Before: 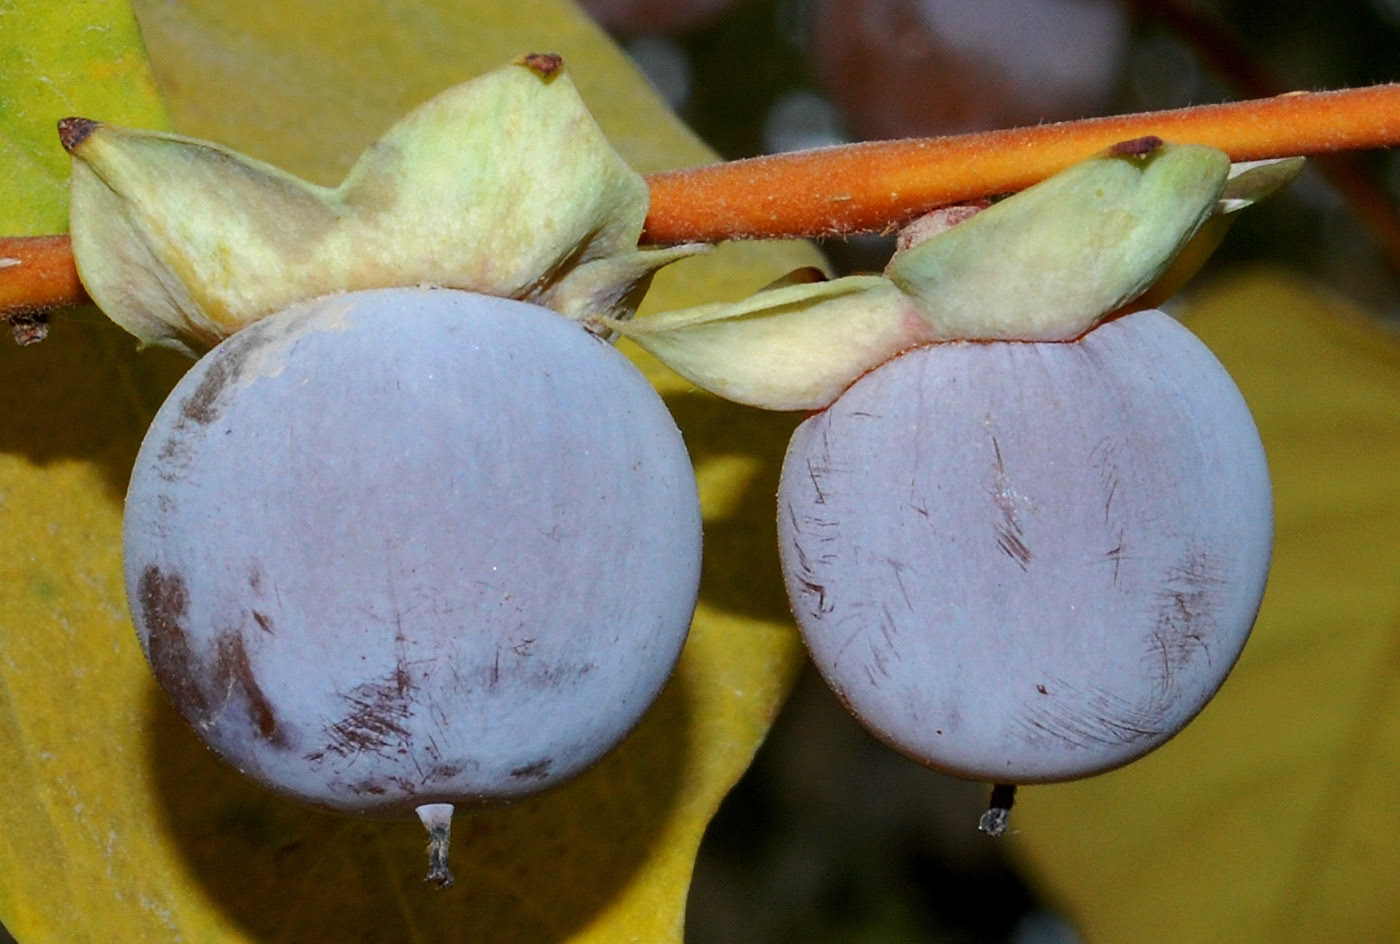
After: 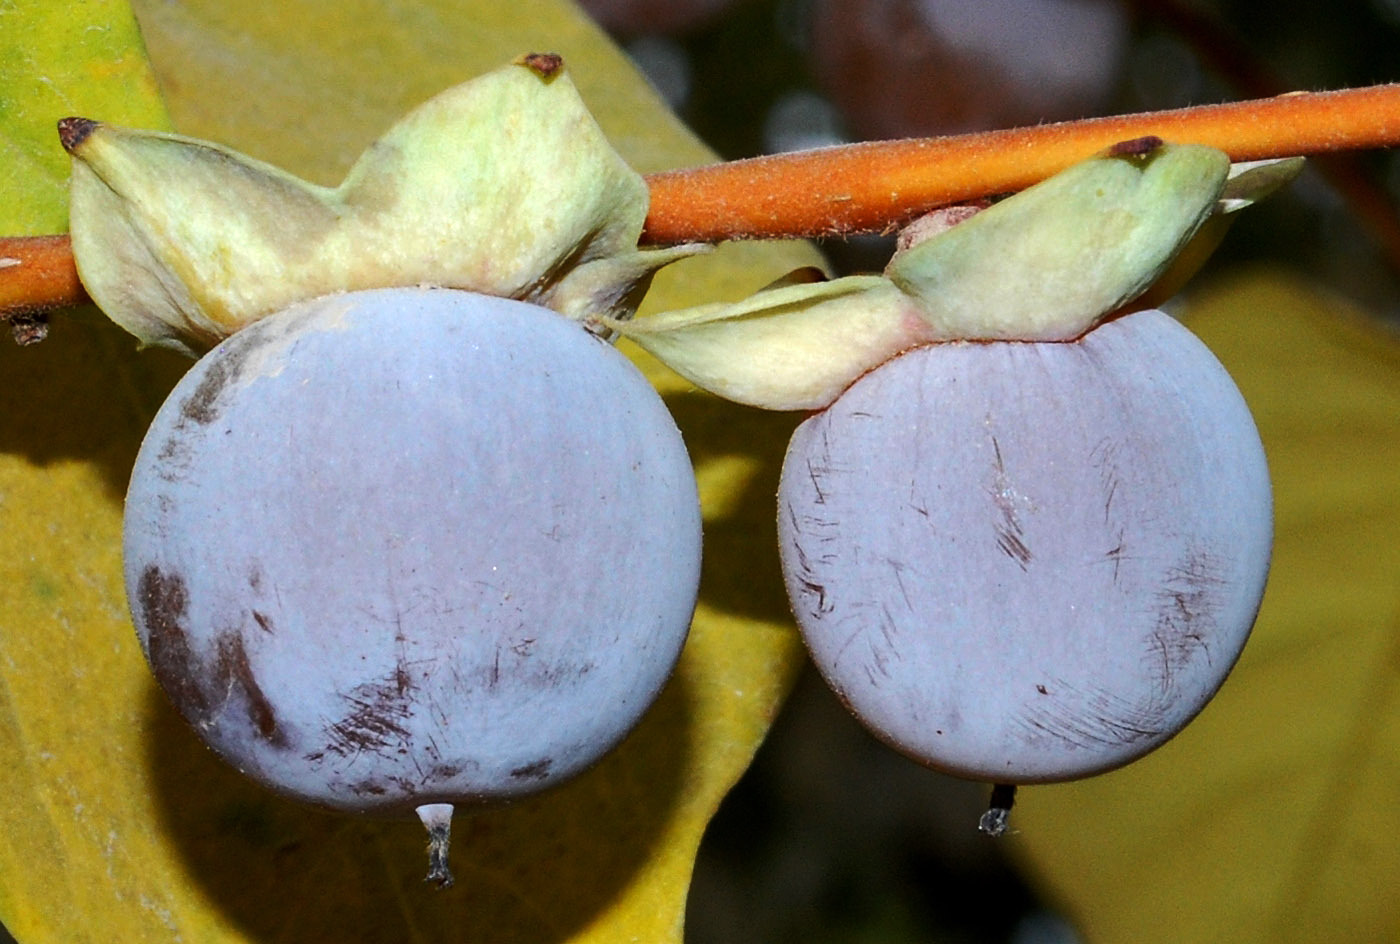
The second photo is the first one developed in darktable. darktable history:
tone equalizer: -8 EV -0.408 EV, -7 EV -0.363 EV, -6 EV -0.338 EV, -5 EV -0.258 EV, -3 EV 0.216 EV, -2 EV 0.314 EV, -1 EV 0.376 EV, +0 EV 0.413 EV, edges refinement/feathering 500, mask exposure compensation -1.57 EV, preserve details no
